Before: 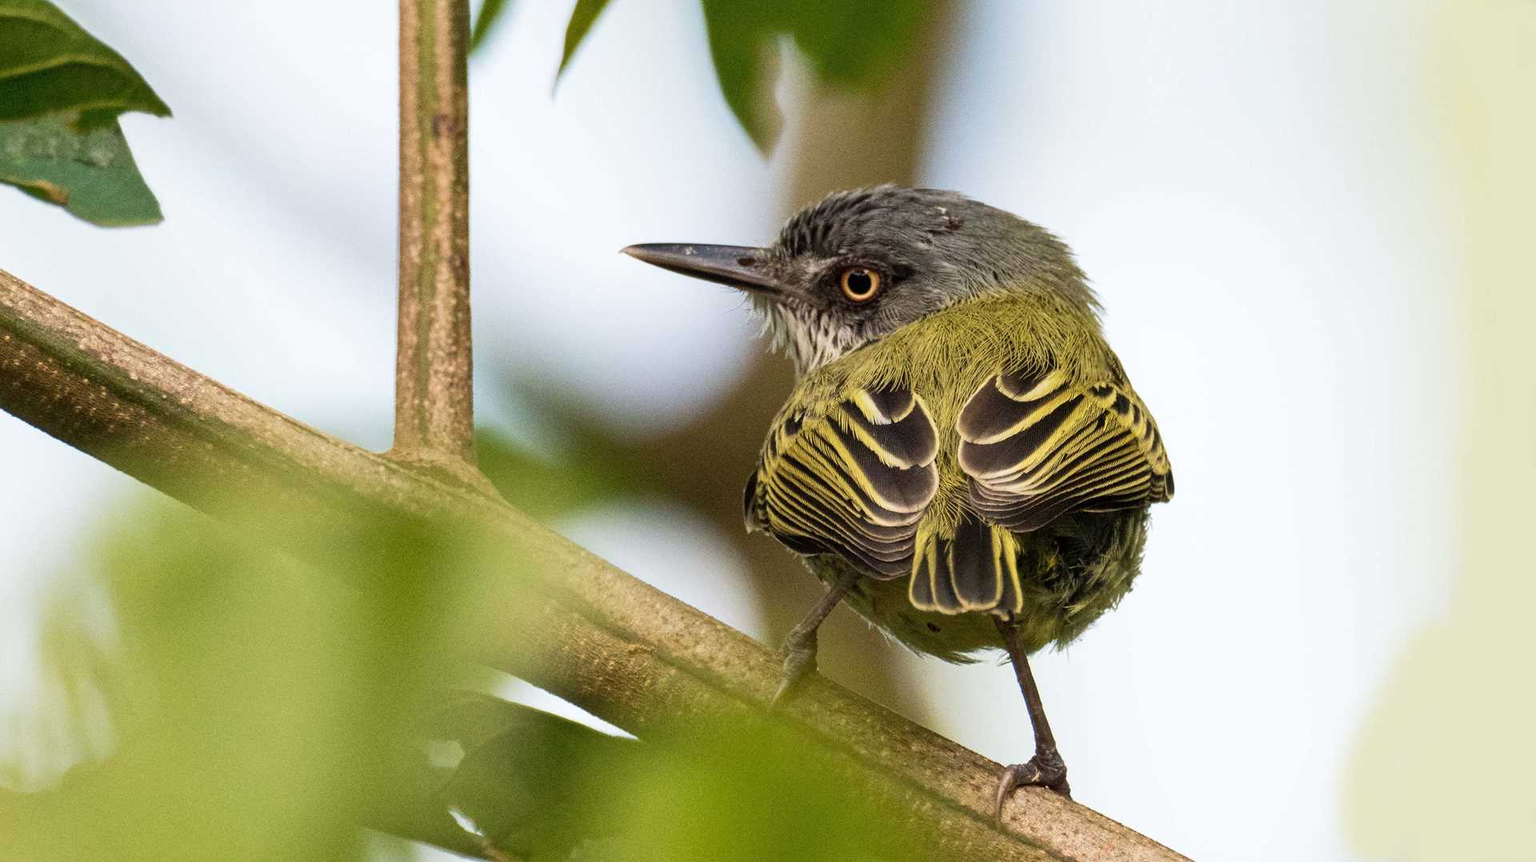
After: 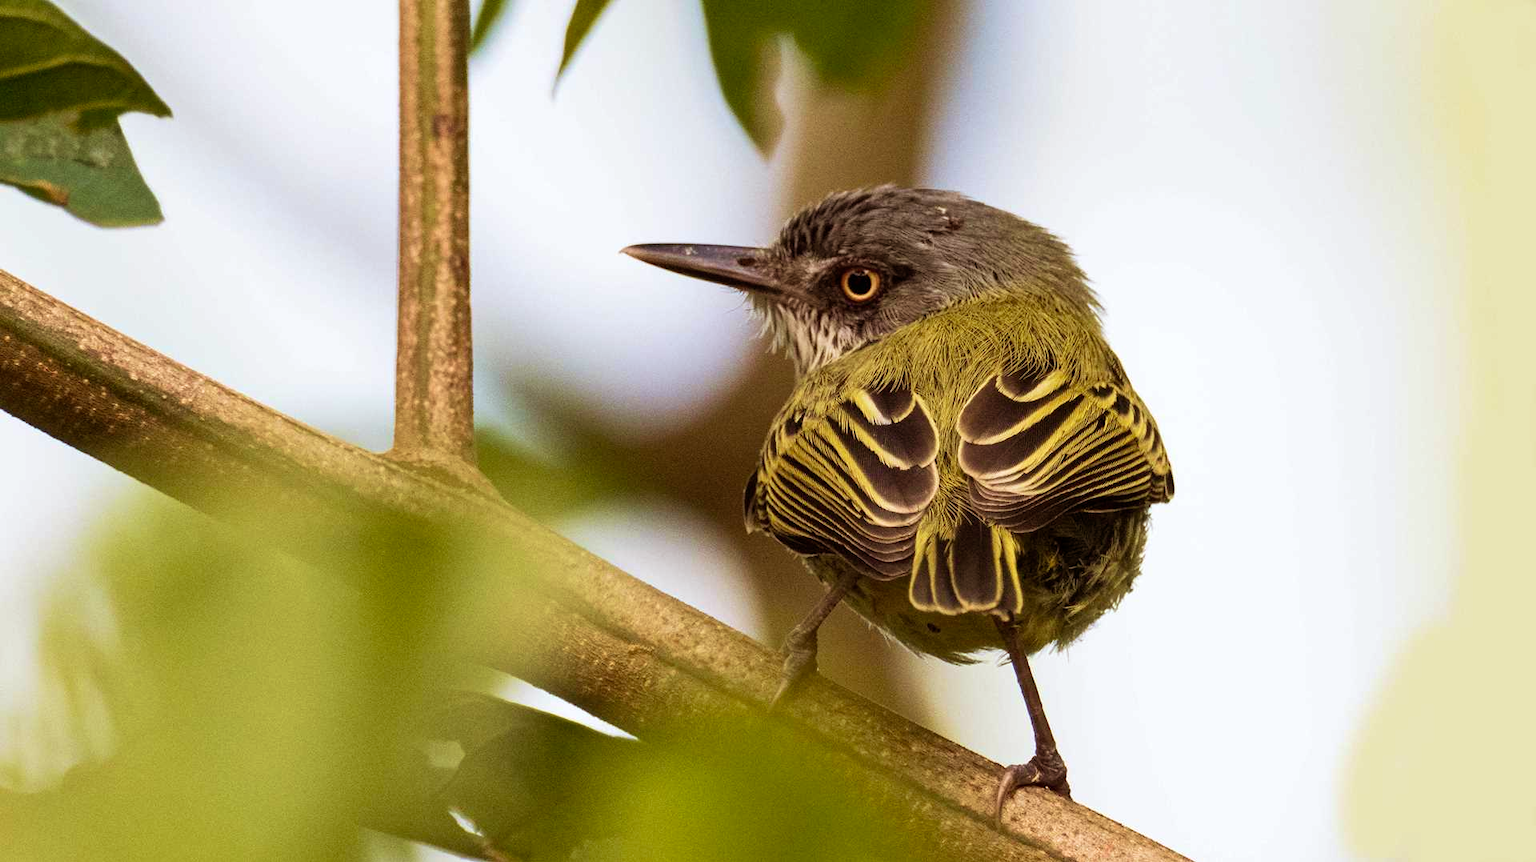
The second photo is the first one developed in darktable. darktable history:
velvia: on, module defaults
tone equalizer: on, module defaults
rgb levels: mode RGB, independent channels, levels [[0, 0.5, 1], [0, 0.521, 1], [0, 0.536, 1]]
